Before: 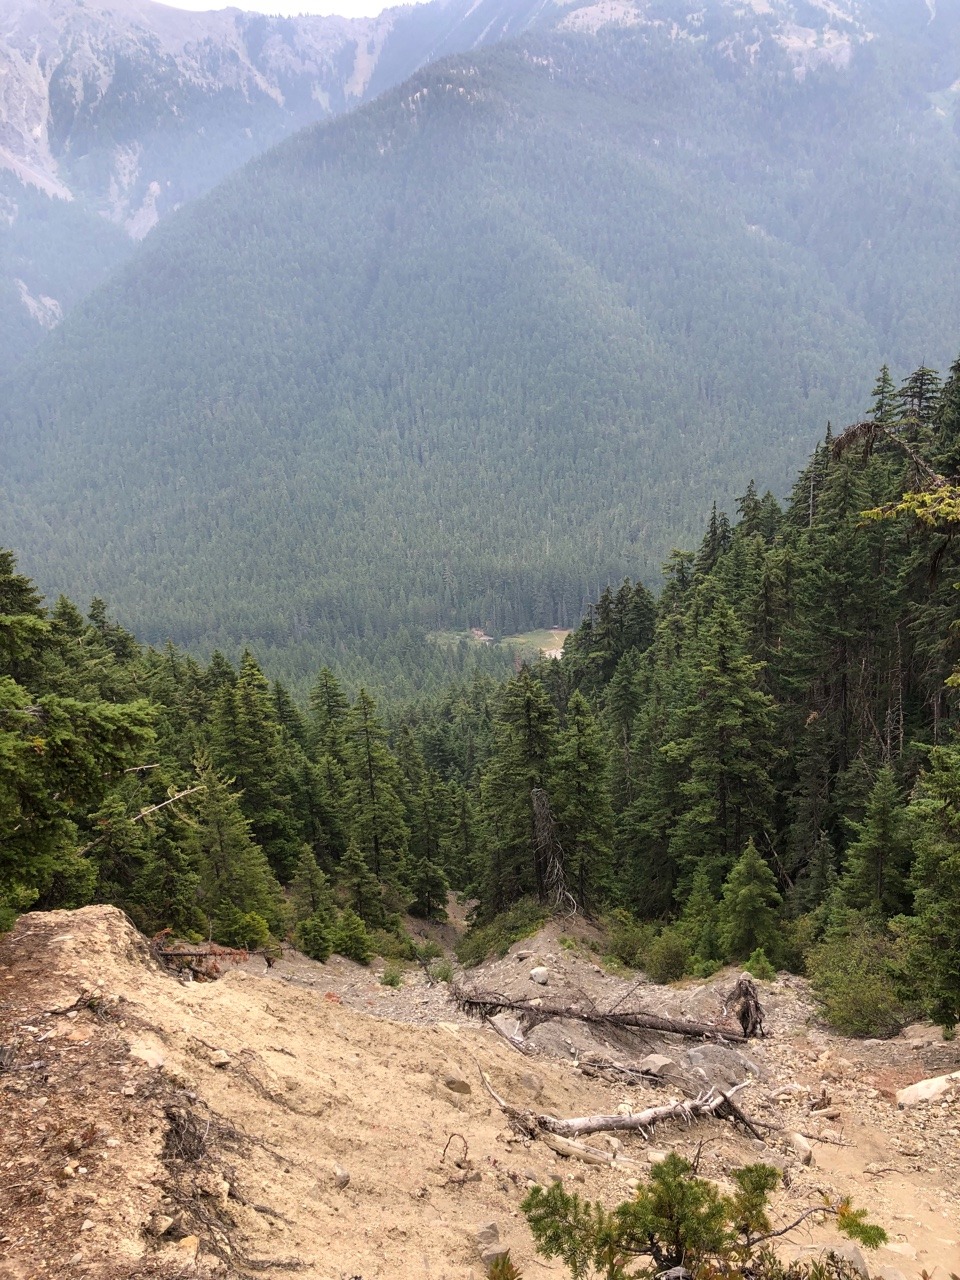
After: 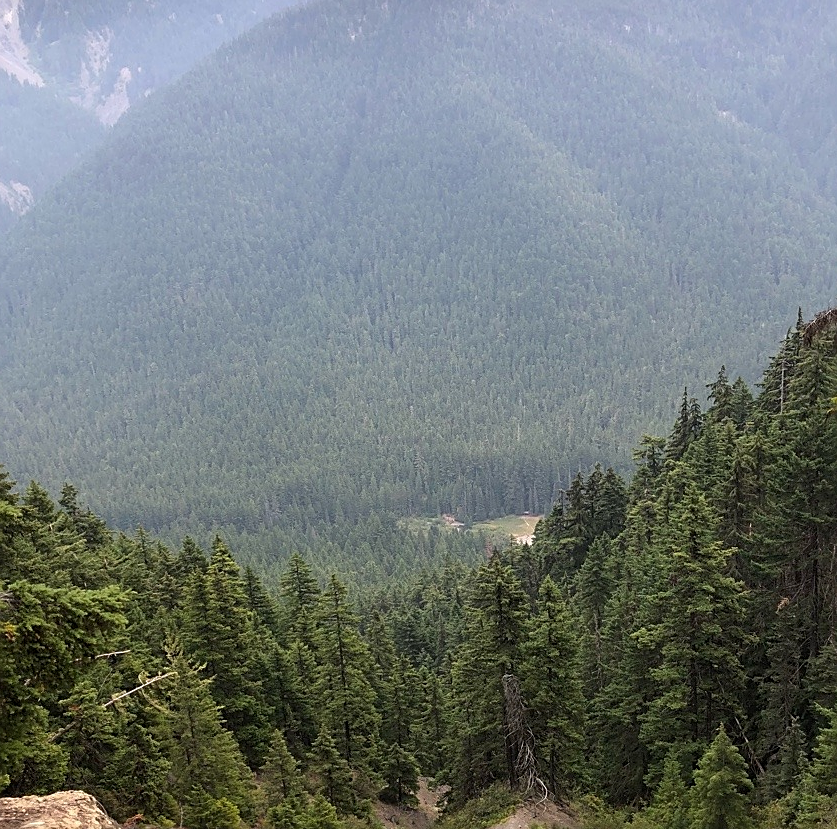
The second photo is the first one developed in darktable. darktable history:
crop: left 3.099%, top 8.948%, right 9.61%, bottom 26.214%
sharpen: on, module defaults
